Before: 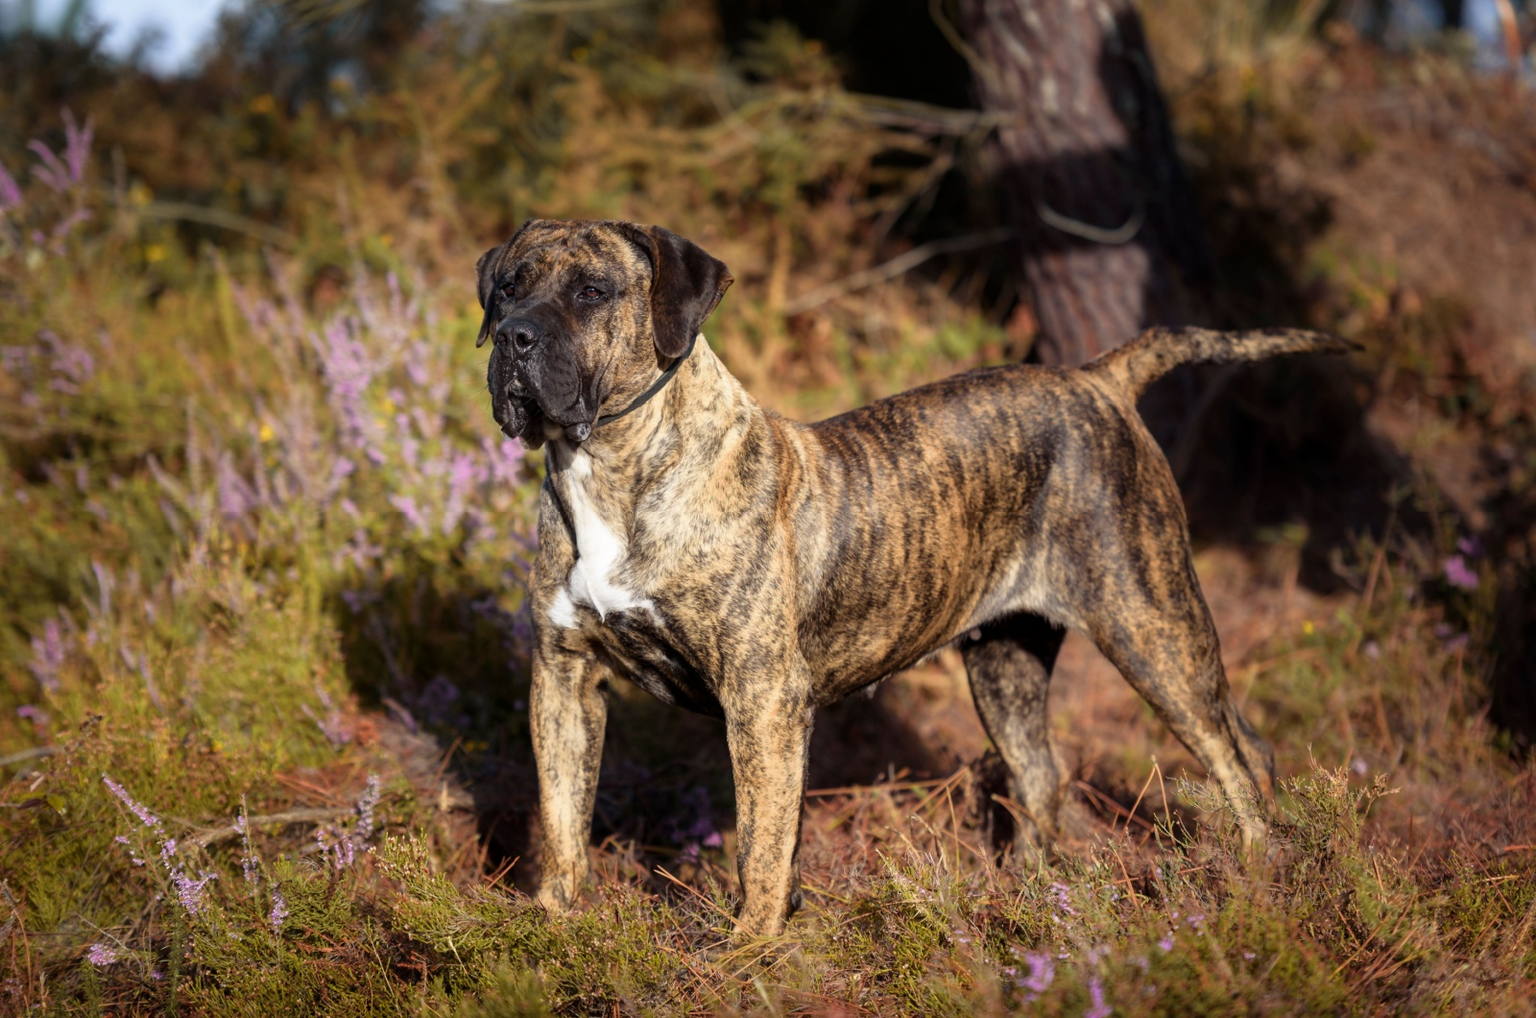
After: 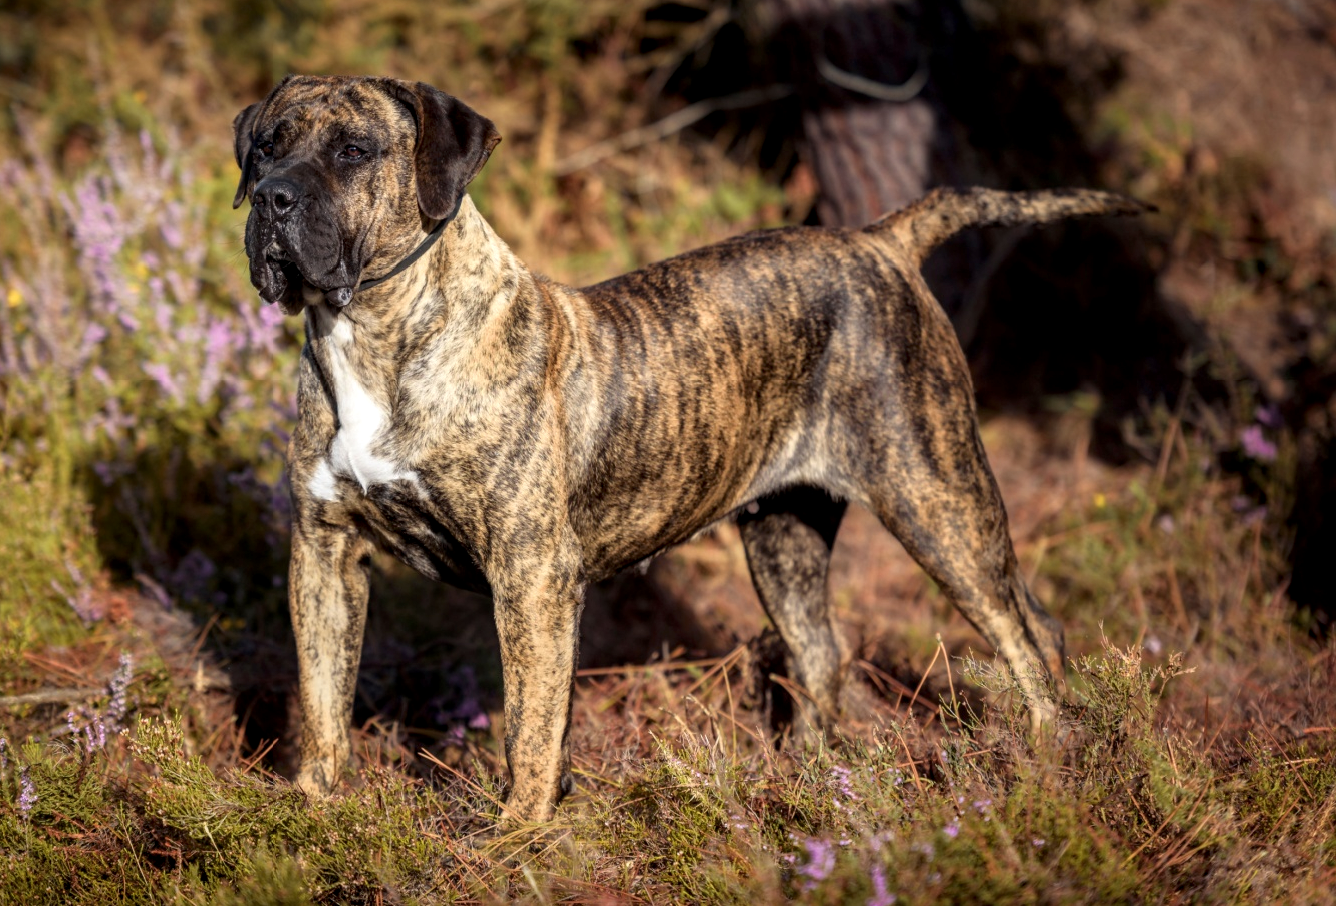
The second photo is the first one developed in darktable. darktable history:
crop: left 16.486%, top 14.519%
local contrast: detail 130%
